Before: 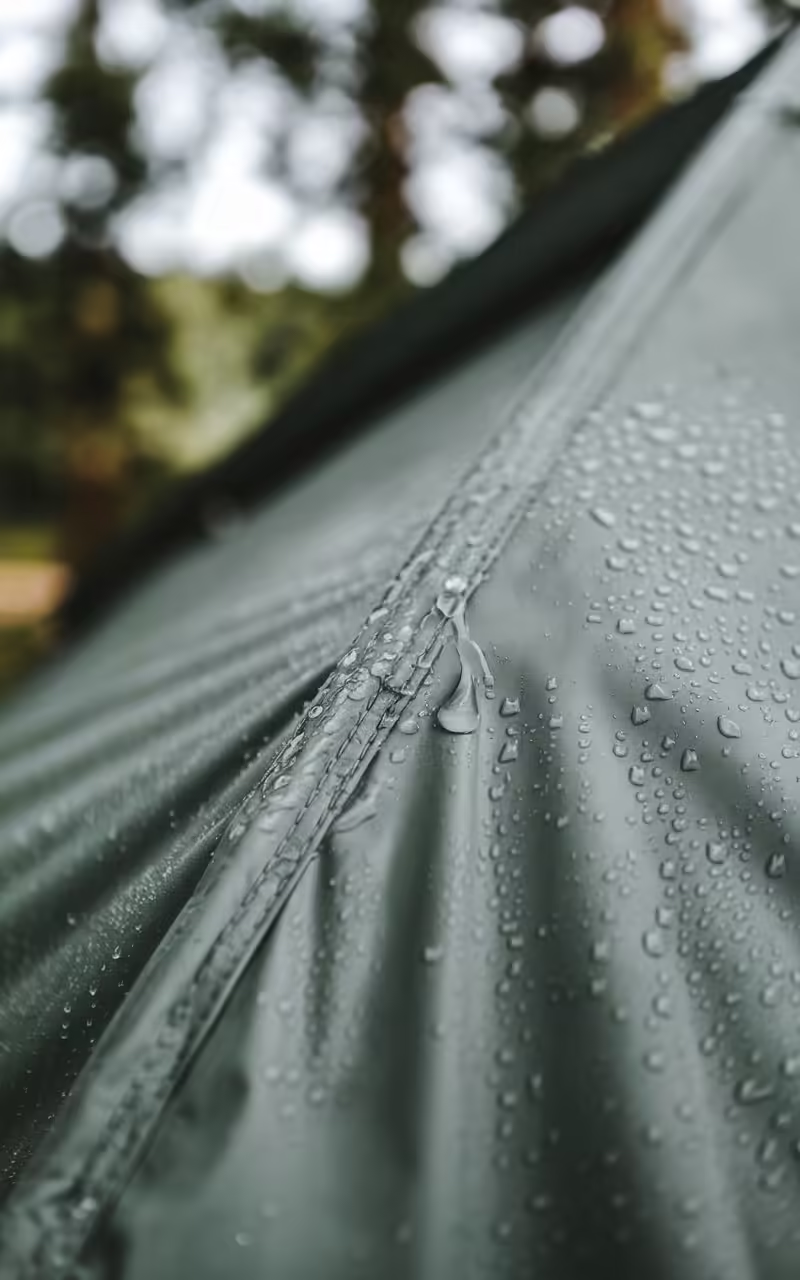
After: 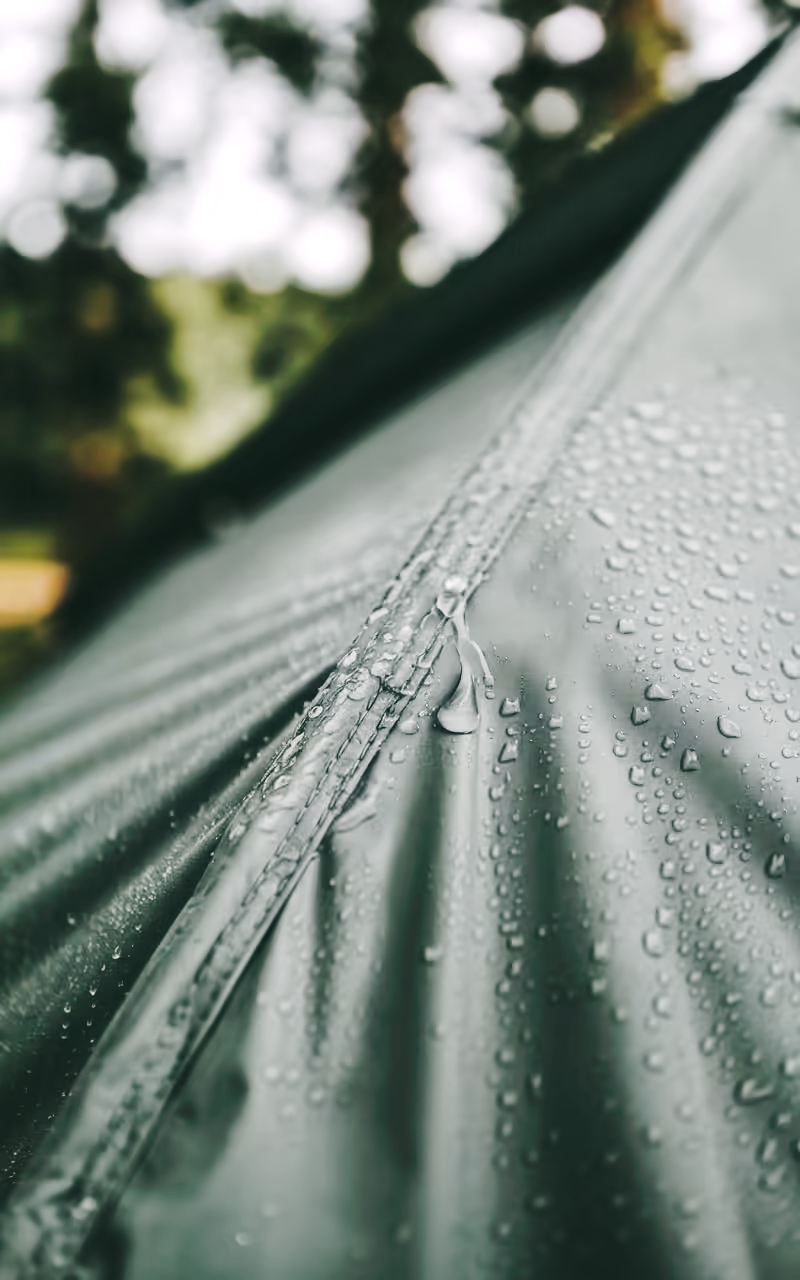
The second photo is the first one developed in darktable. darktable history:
tone curve: curves: ch0 [(0, 0) (0.003, 0.046) (0.011, 0.052) (0.025, 0.059) (0.044, 0.069) (0.069, 0.084) (0.1, 0.107) (0.136, 0.133) (0.177, 0.171) (0.224, 0.216) (0.277, 0.293) (0.335, 0.371) (0.399, 0.481) (0.468, 0.577) (0.543, 0.662) (0.623, 0.749) (0.709, 0.831) (0.801, 0.891) (0.898, 0.942) (1, 1)], preserve colors none
color look up table: target L [99.69, 98.19, 88.68, 93.37, 88.99, 76.46, 70.86, 60.23, 54.64, 56.4, 39.42, 15.38, 201.08, 77.85, 72.07, 67.4, 68.64, 56.78, 57.96, 57.11, 55.33, 53.78, 51.3, 40.89, 41.14, 31.13, 17.11, 97.46, 86.03, 72.41, 71.53, 72.18, 59.88, 55.97, 49.97, 50.36, 41.96, 41.37, 29.65, 30.89, 22.19, 12.32, 5.002, 90.81, 73.84, 60.78, 48.45, 38.37, 32.91], target a [-12.61, -30.96, -19.28, -38.52, -12.58, -32.41, -9.432, -34.61, -23.6, -6.831, -19.97, -22.7, 0, 17.96, 17.27, 33.81, 2.146, 42.85, 38.24, 25.9, 25.99, 41.4, 56.89, 55.63, 6.809, 34.48, 26.22, 11.26, 20.77, 10.22, 1.171, 43.29, 57.43, 19.78, 9.709, 52.47, 14.04, 47.59, -3.186, 38.14, 29.44, 22.35, 1.603, -33.16, -22.83, -7.73, -24.01, 0.558, -14.12], target b [19.48, 50.6, 14.24, 39.01, 50.22, 15.31, 8.139, 32.04, 29.32, 25.52, 12.64, 12.67, -0.001, 21.06, 61.57, 21.29, 64.03, 37.15, 56.02, 16.5, 51.46, 32.92, 21.17, 51.32, 39.57, 41.1, 17.76, -5.757, -12.93, -9.295, 2.66, -30.01, -21.96, -31.85, -59.41, -11.03, -8.079, -34.93, 0.964, -62.31, -11.91, -40.48, -18.67, -1.547, -0.584, -42.37, -17.51, -42.4, -11.28], num patches 49
